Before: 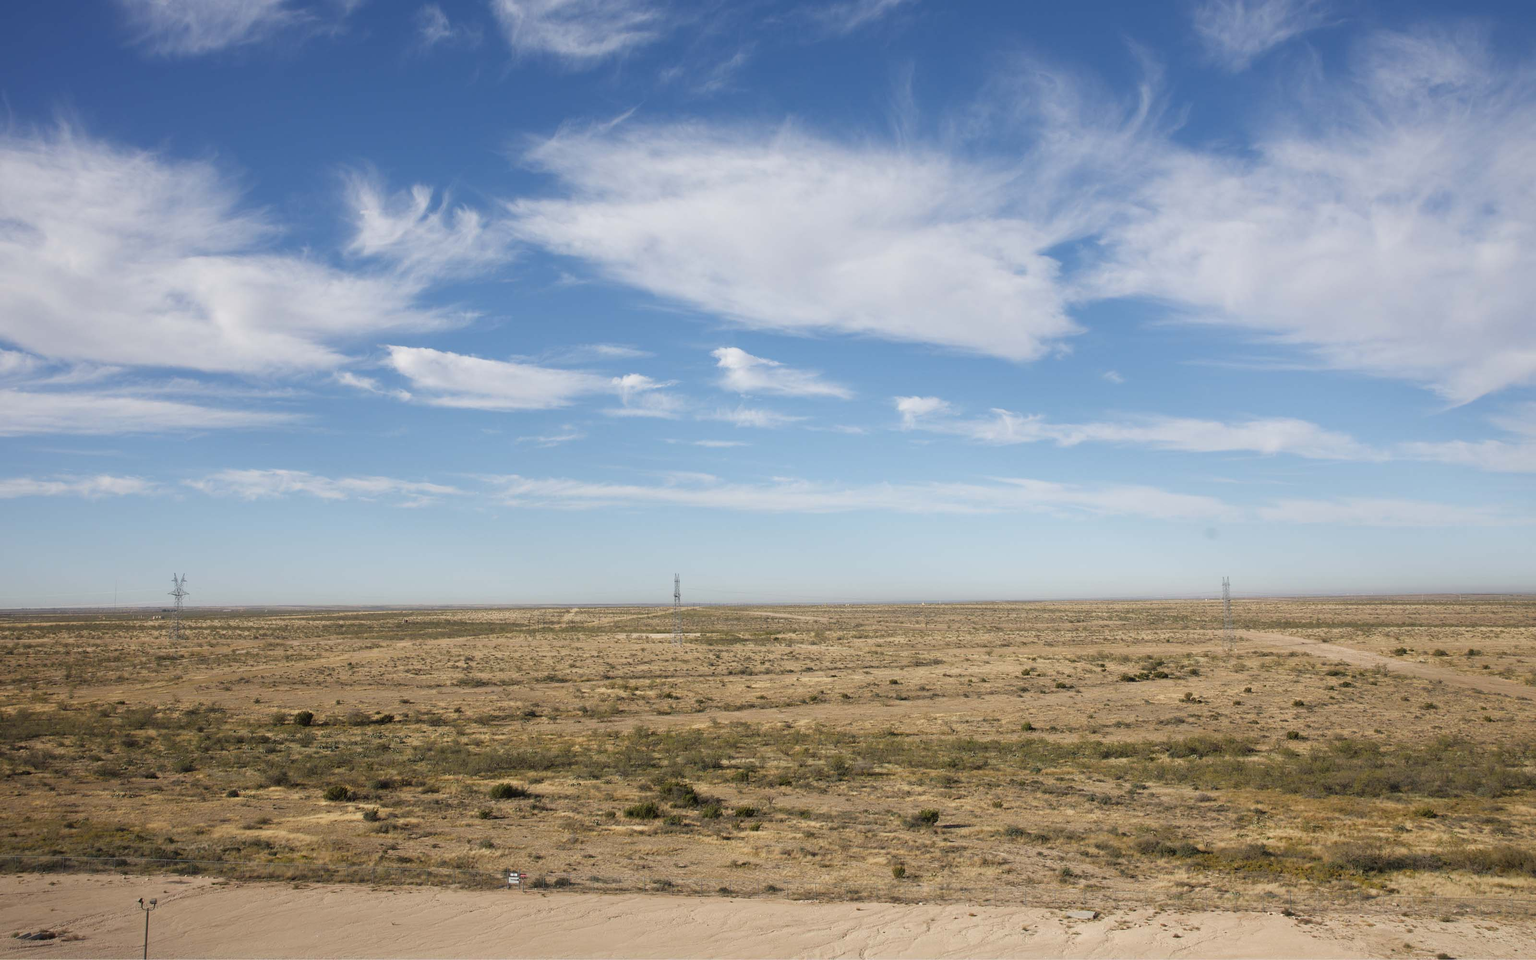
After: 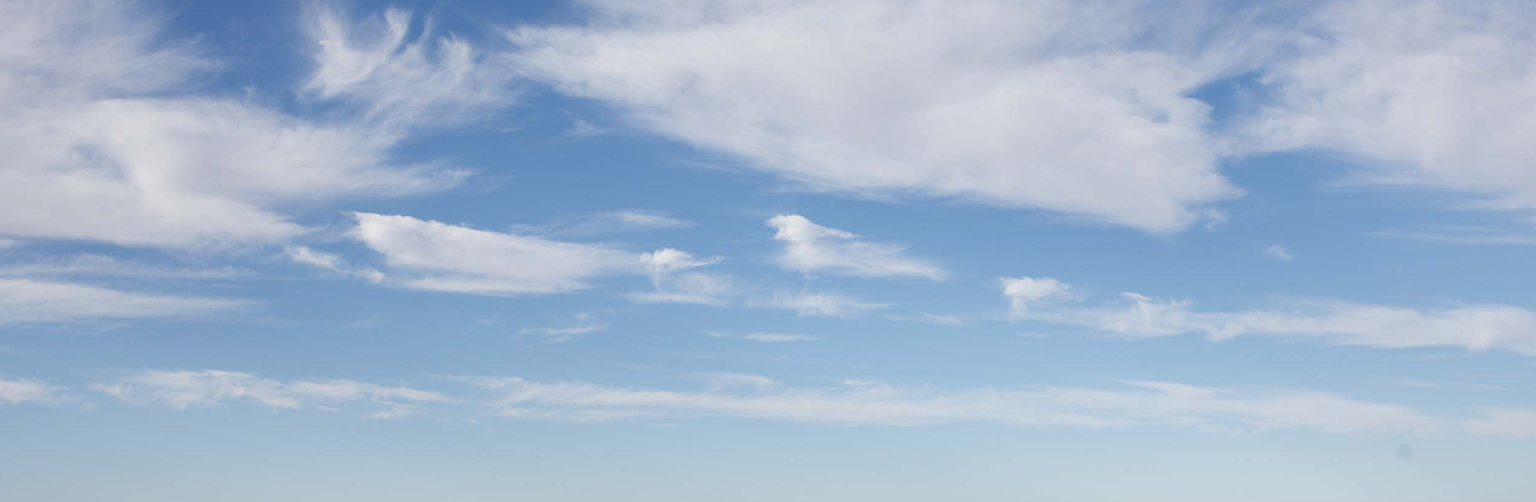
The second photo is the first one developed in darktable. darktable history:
crop: left 7.181%, top 18.651%, right 14.32%, bottom 40.269%
